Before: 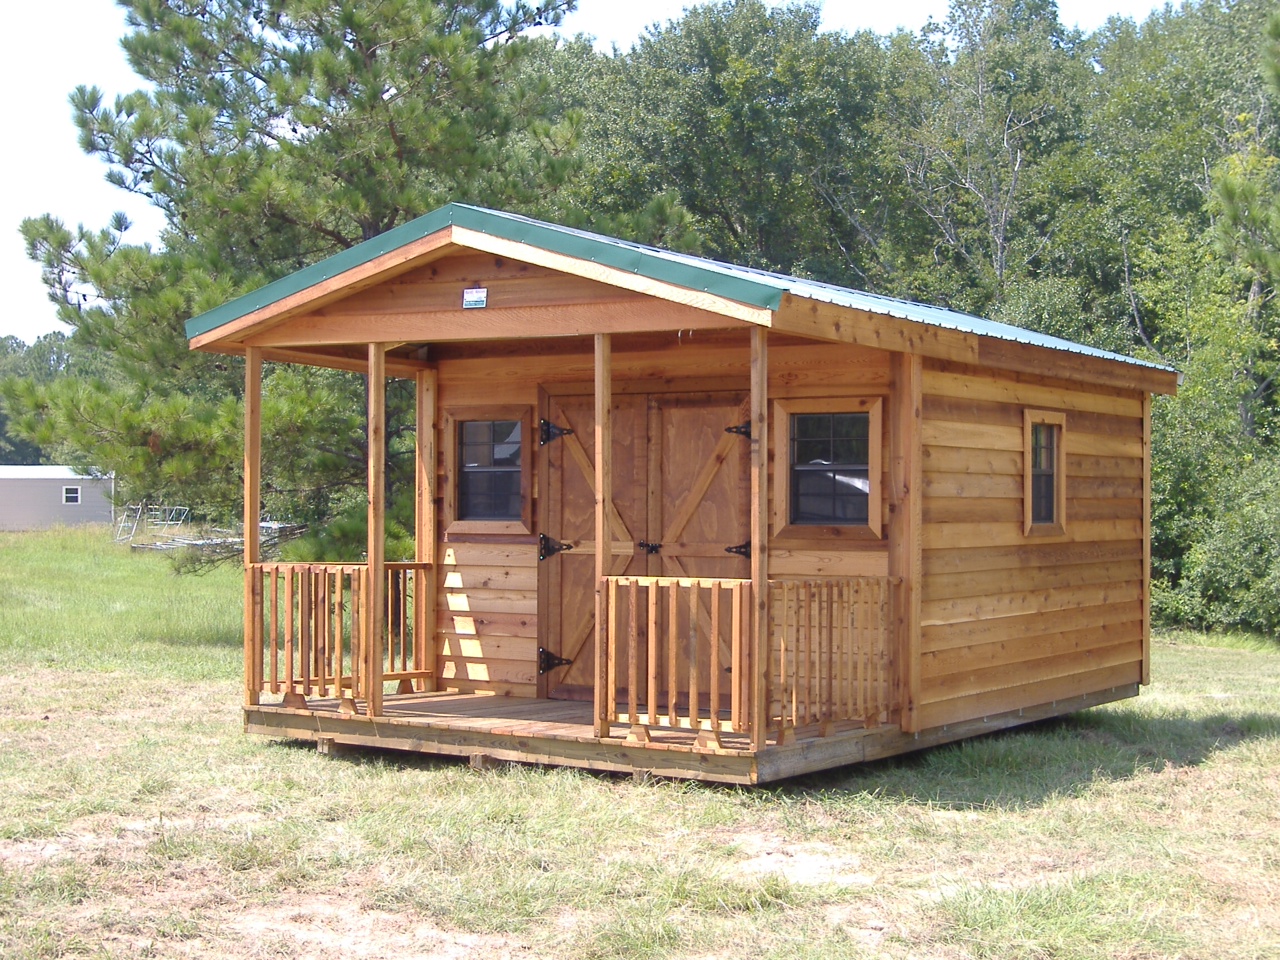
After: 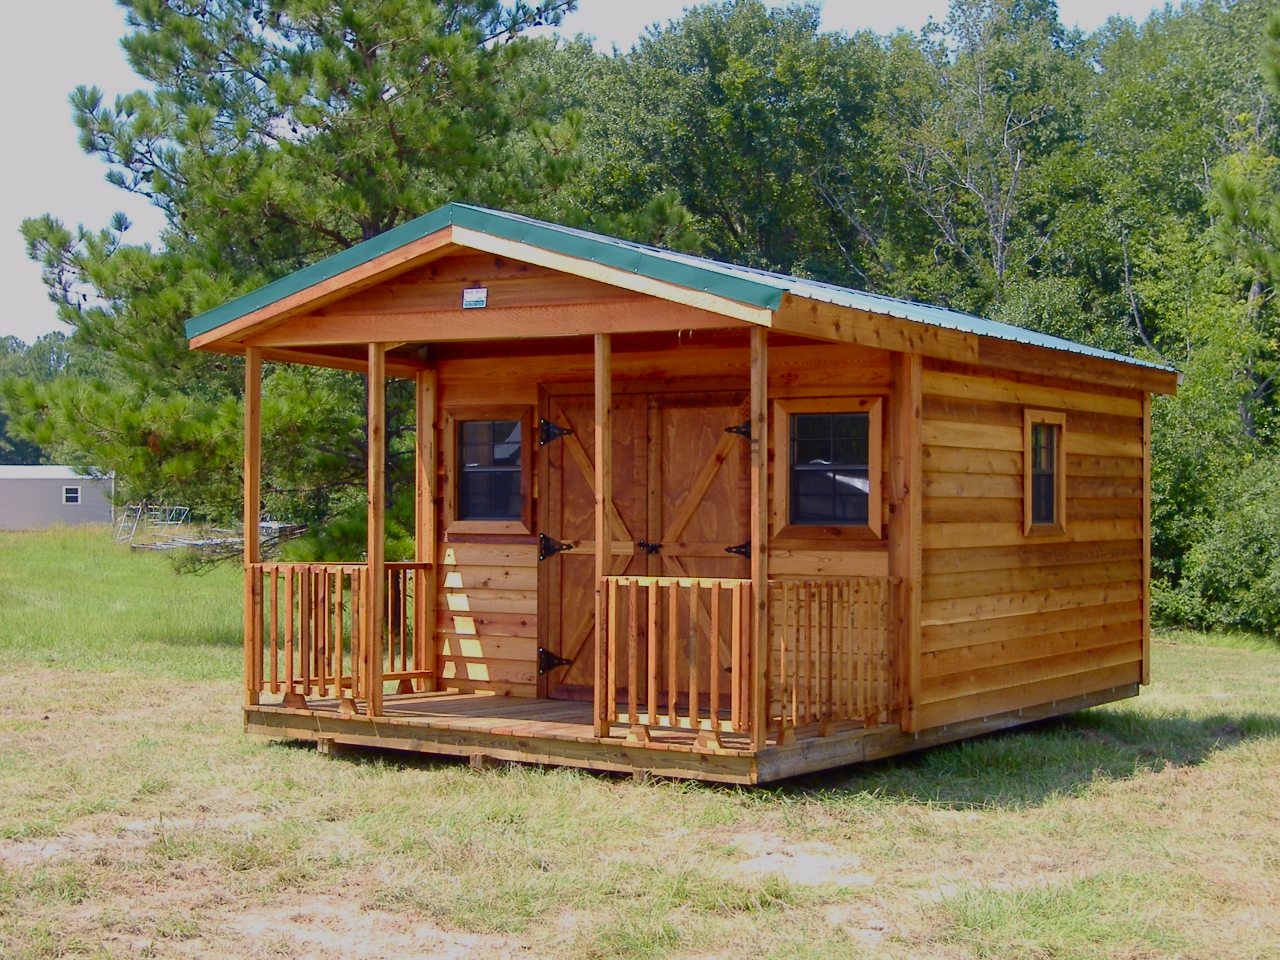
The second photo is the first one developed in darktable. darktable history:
filmic rgb: black relative exposure -8.87 EV, white relative exposure 4.99 EV, threshold 3.05 EV, target black luminance 0%, hardness 3.77, latitude 66.67%, contrast 0.82, highlights saturation mix 10.47%, shadows ↔ highlights balance 20.49%, enable highlight reconstruction true
contrast brightness saturation: contrast 0.069, brightness -0.15, saturation 0.108
tone curve: curves: ch0 [(0, 0.011) (0.139, 0.106) (0.295, 0.271) (0.499, 0.523) (0.739, 0.782) (0.857, 0.879) (1, 0.967)]; ch1 [(0, 0) (0.272, 0.249) (0.39, 0.379) (0.469, 0.456) (0.495, 0.497) (0.524, 0.53) (0.588, 0.62) (0.725, 0.779) (1, 1)]; ch2 [(0, 0) (0.125, 0.089) (0.35, 0.317) (0.437, 0.42) (0.502, 0.499) (0.533, 0.553) (0.599, 0.638) (1, 1)], color space Lab, independent channels, preserve colors none
